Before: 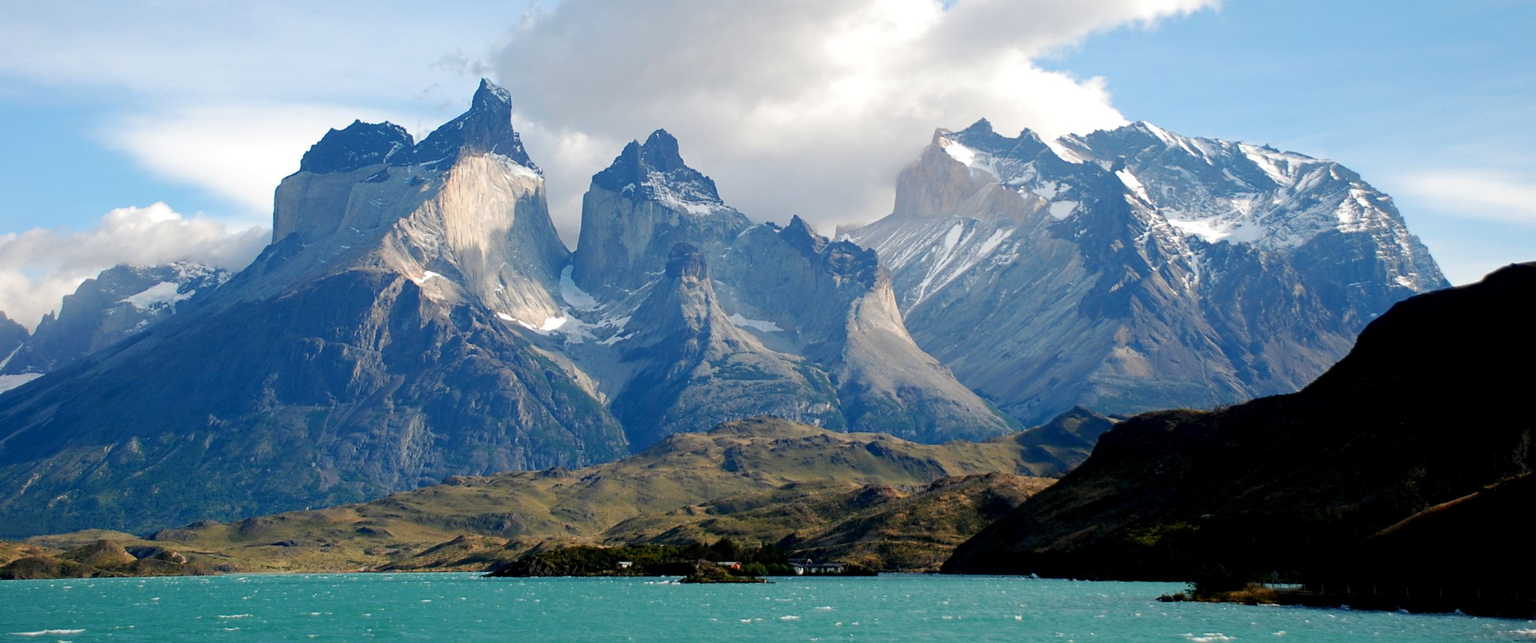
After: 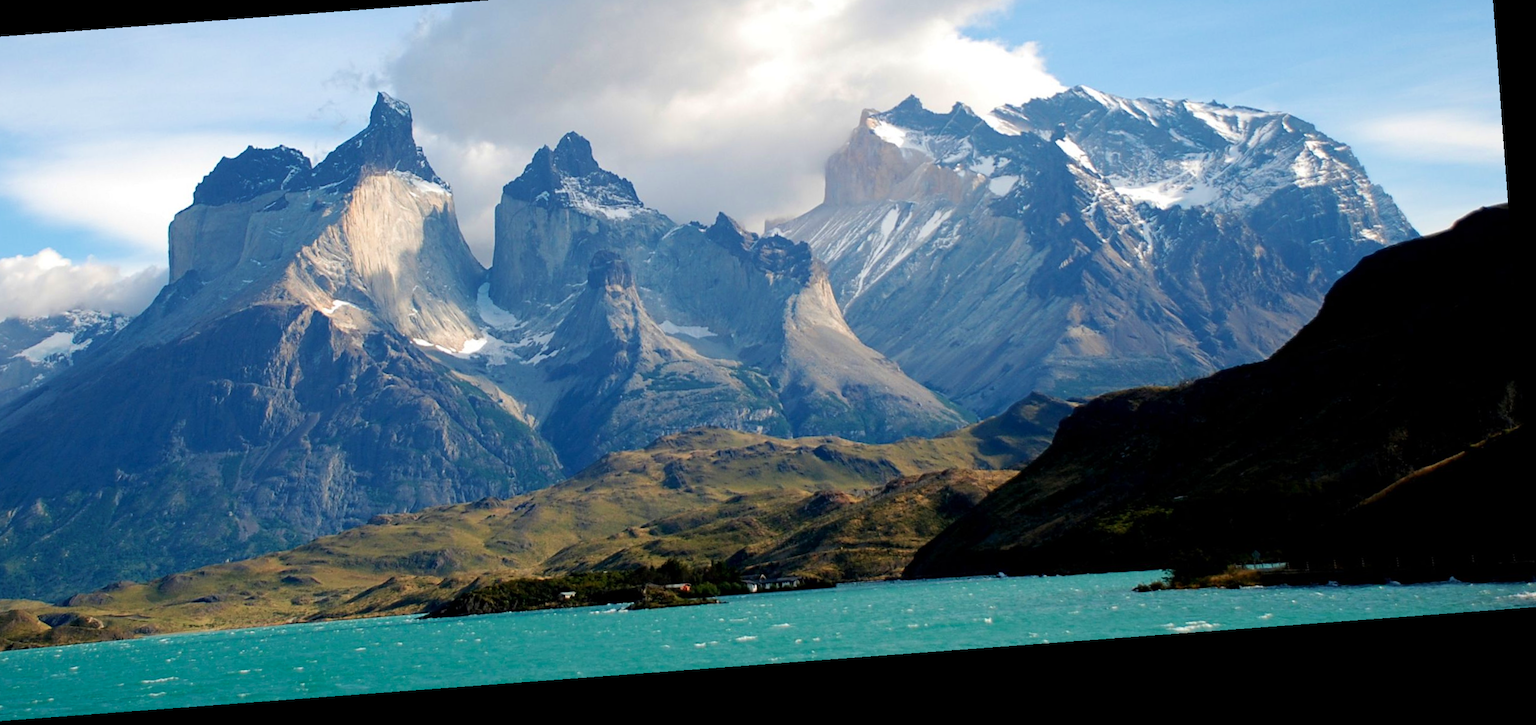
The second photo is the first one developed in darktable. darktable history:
velvia: on, module defaults
rotate and perspective: rotation -4.25°, automatic cropping off
crop and rotate: left 8.262%, top 9.226%
